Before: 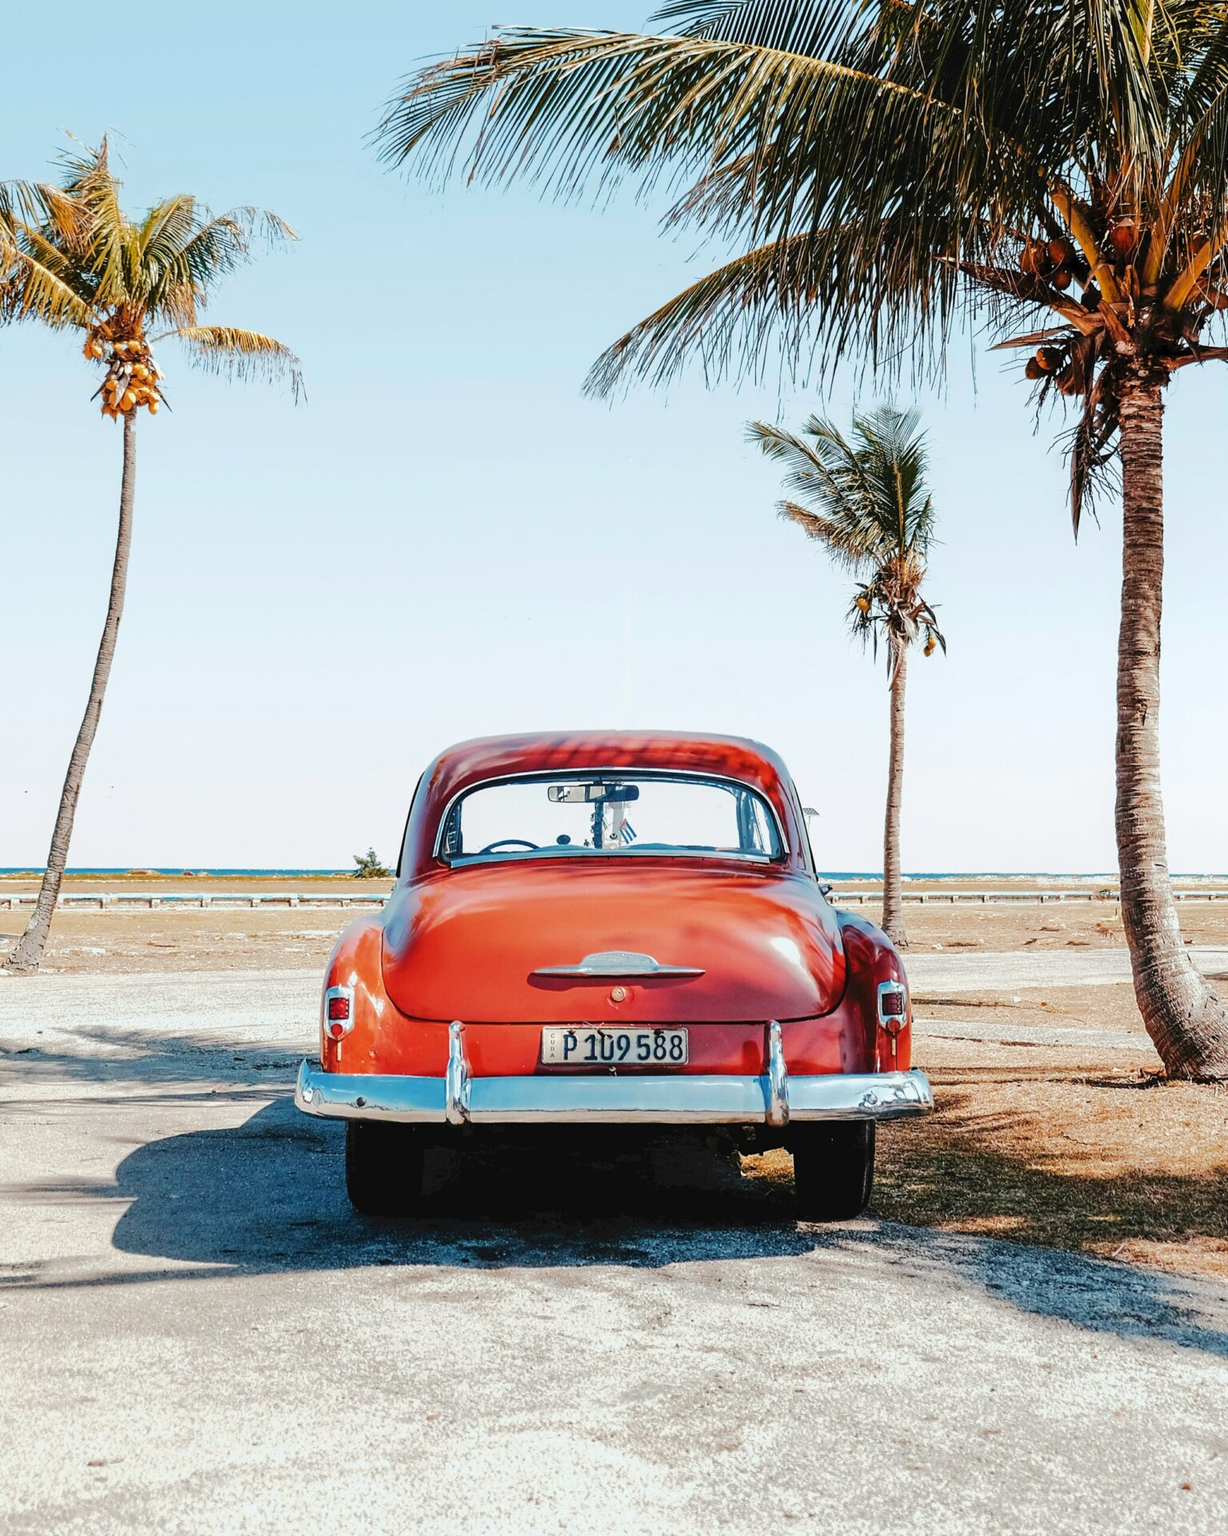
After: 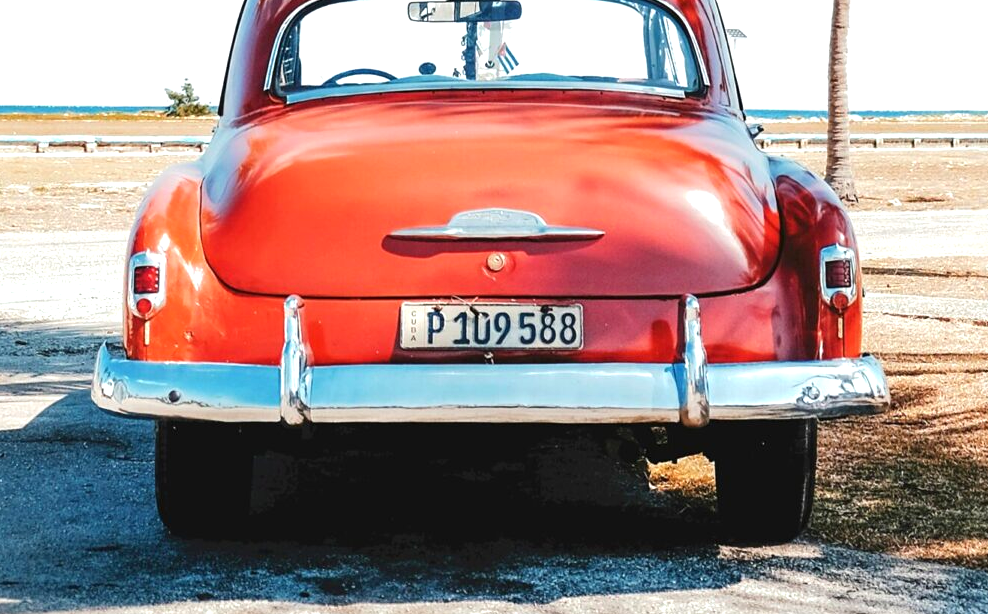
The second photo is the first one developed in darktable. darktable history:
crop: left 18.091%, top 51.13%, right 17.525%, bottom 16.85%
exposure: black level correction 0, exposure 0.5 EV, compensate exposure bias true, compensate highlight preservation false
